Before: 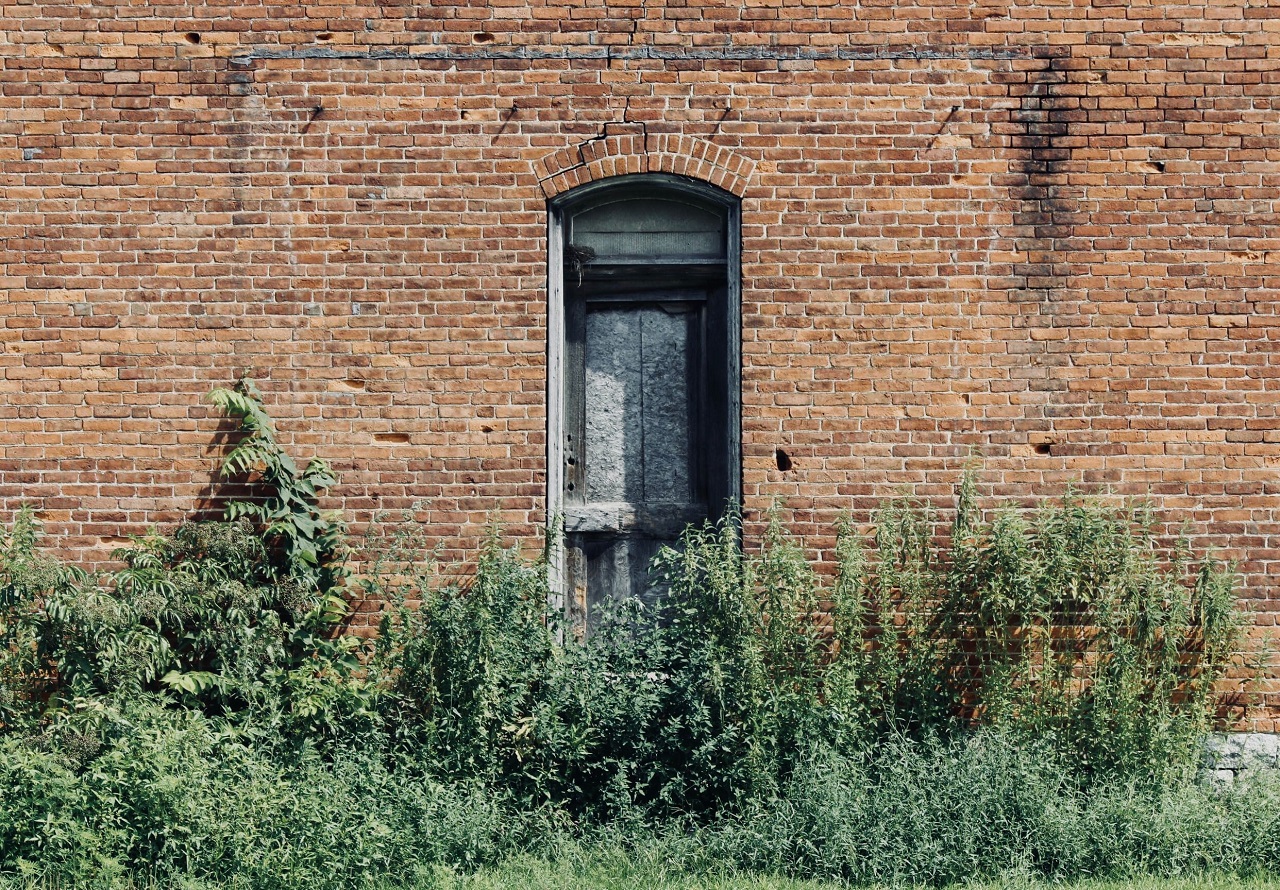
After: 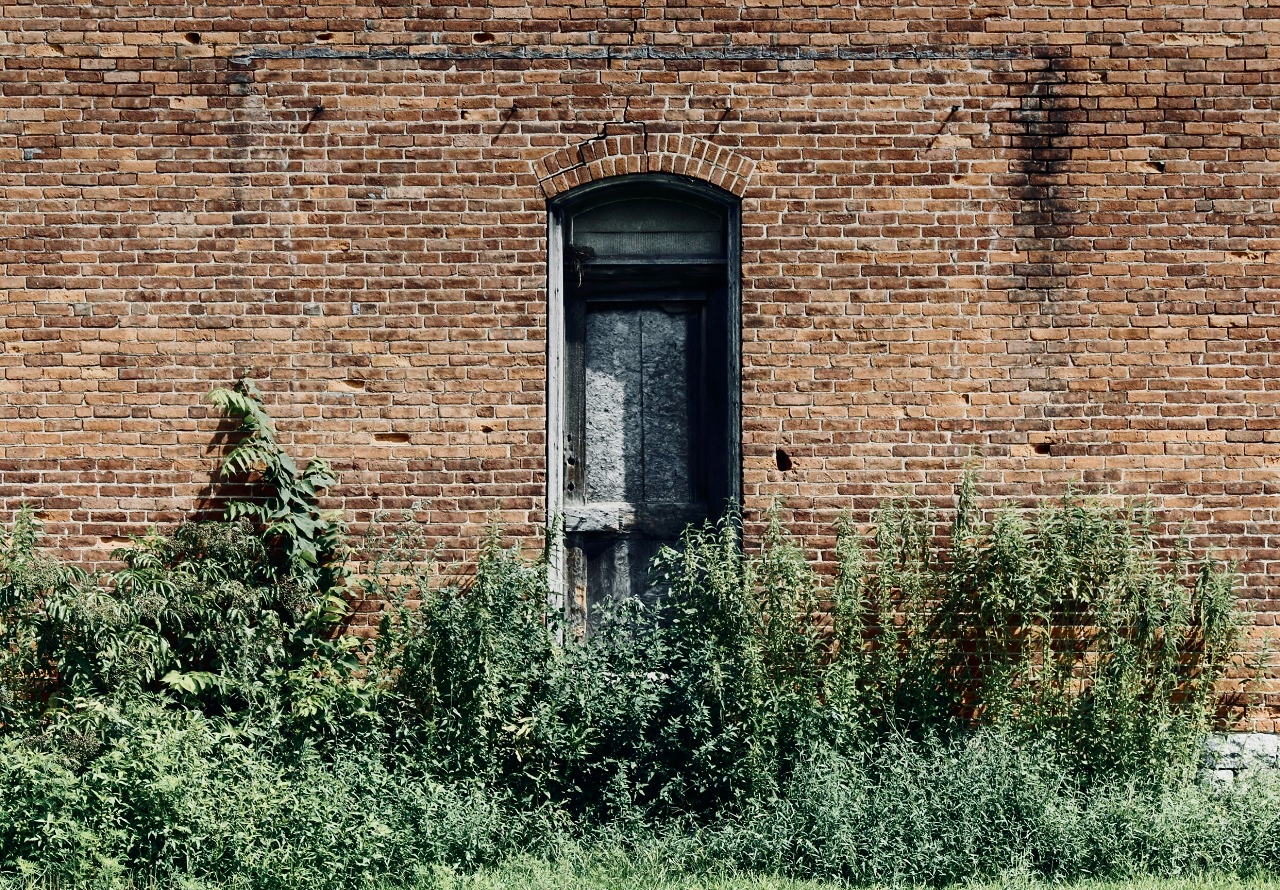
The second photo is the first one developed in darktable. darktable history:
graduated density: on, module defaults
contrast brightness saturation: contrast 0.28
